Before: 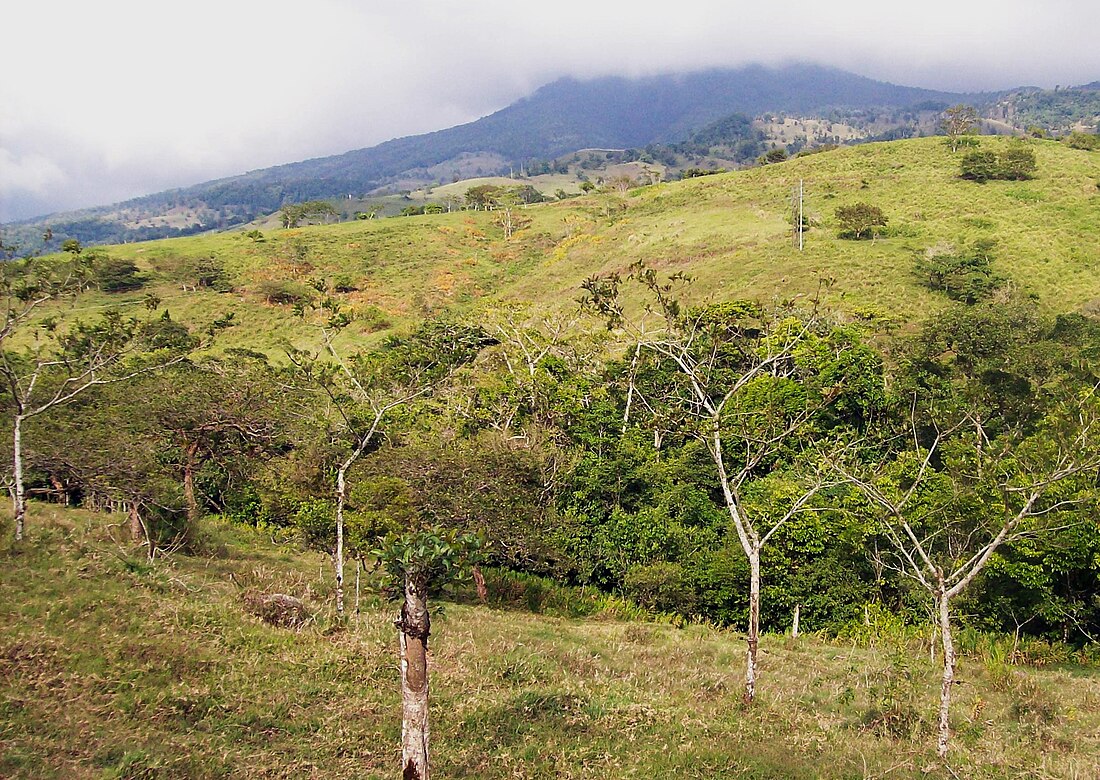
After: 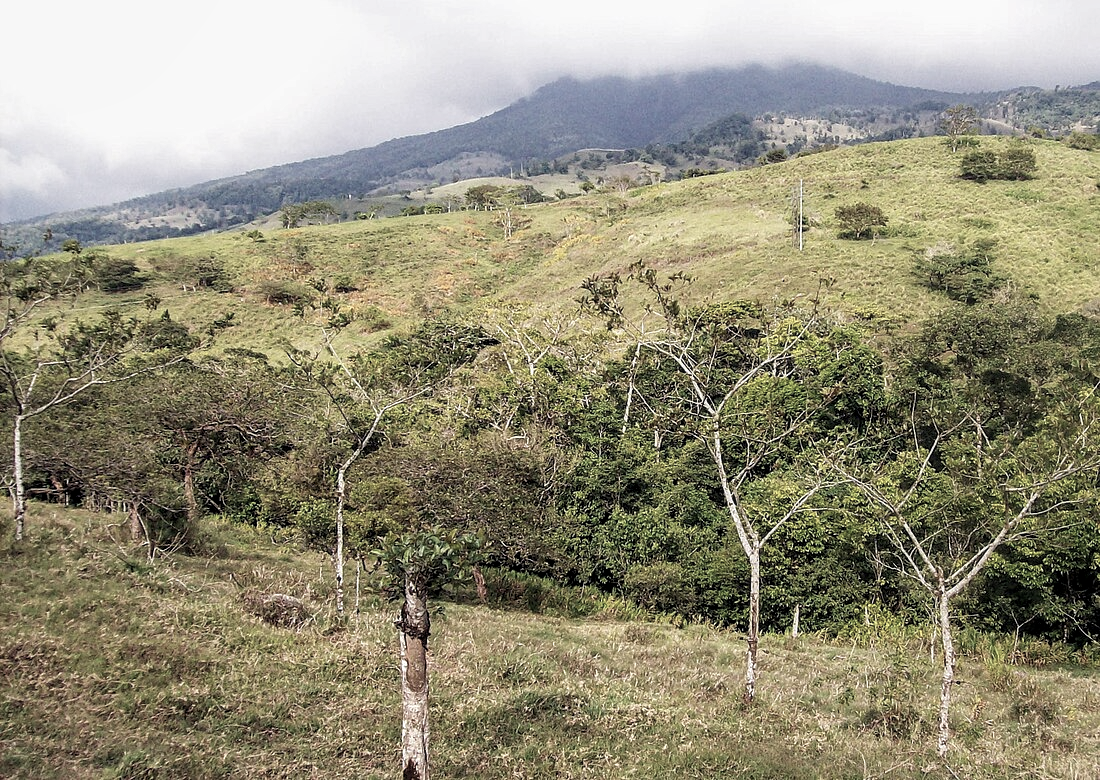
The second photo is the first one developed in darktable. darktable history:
local contrast: on, module defaults
color correction: saturation 0.57
levels: levels [0.016, 0.484, 0.953]
